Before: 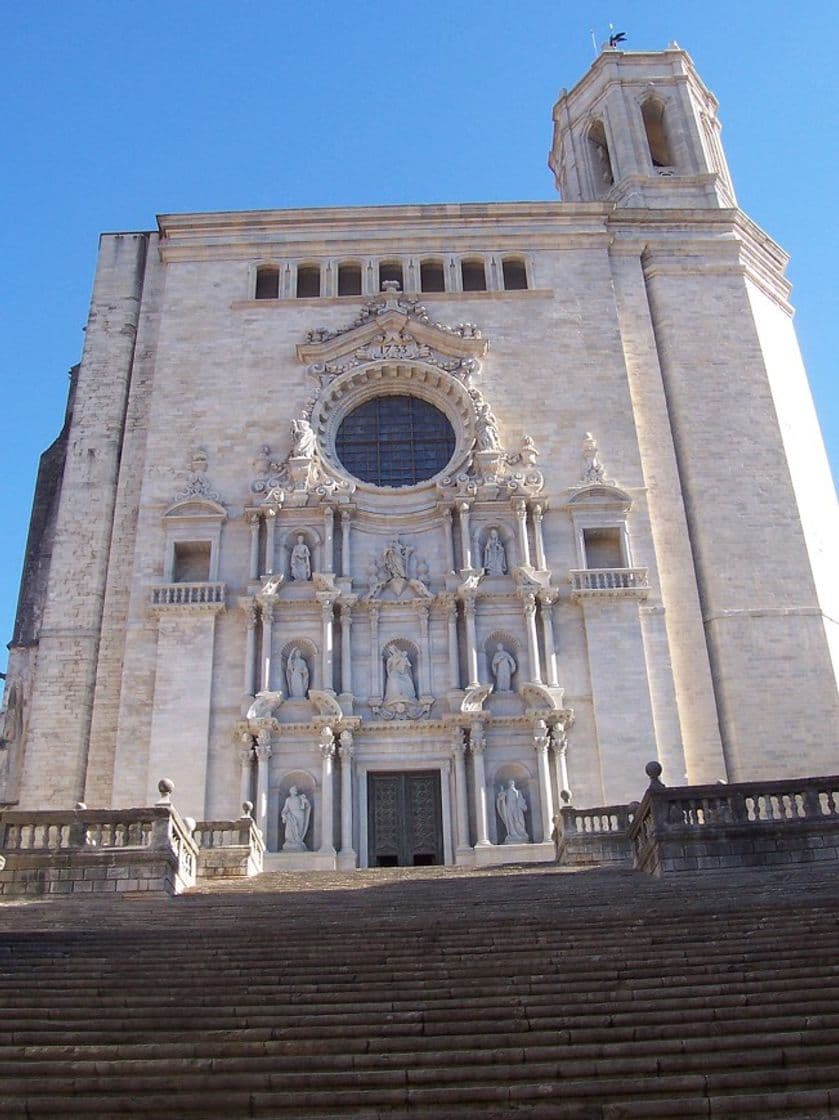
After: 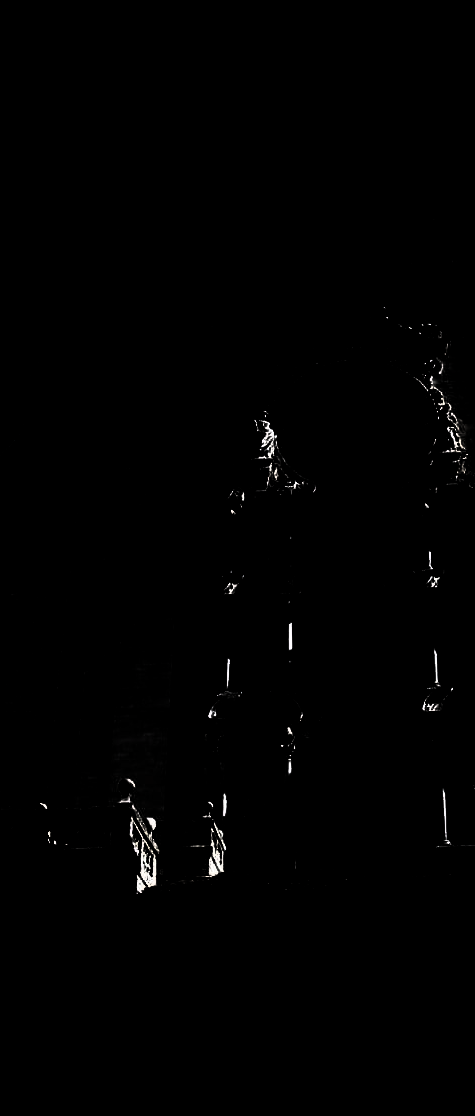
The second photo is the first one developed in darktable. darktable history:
levels: levels [0.721, 0.937, 0.997]
crop: left 4.745%, right 38.2%
shadows and highlights: shadows 47.95, highlights -41.31, soften with gaussian
